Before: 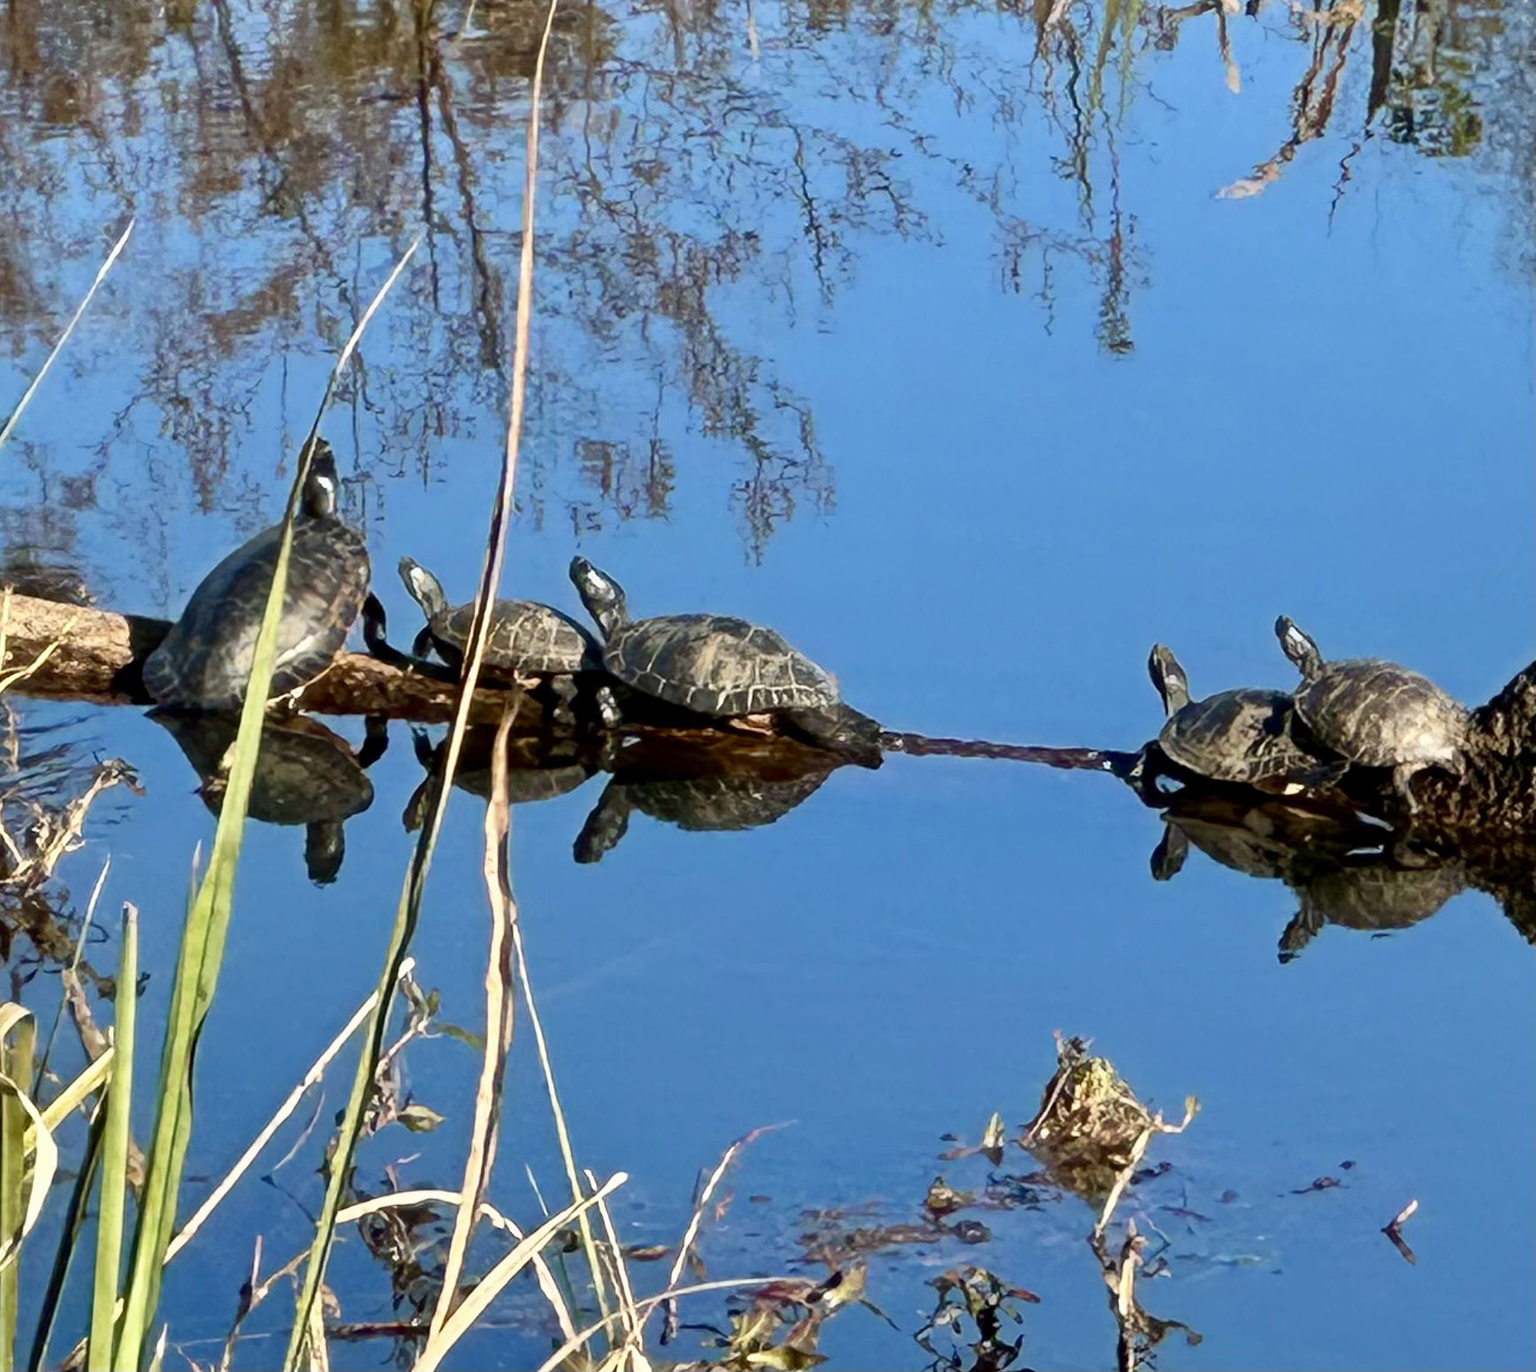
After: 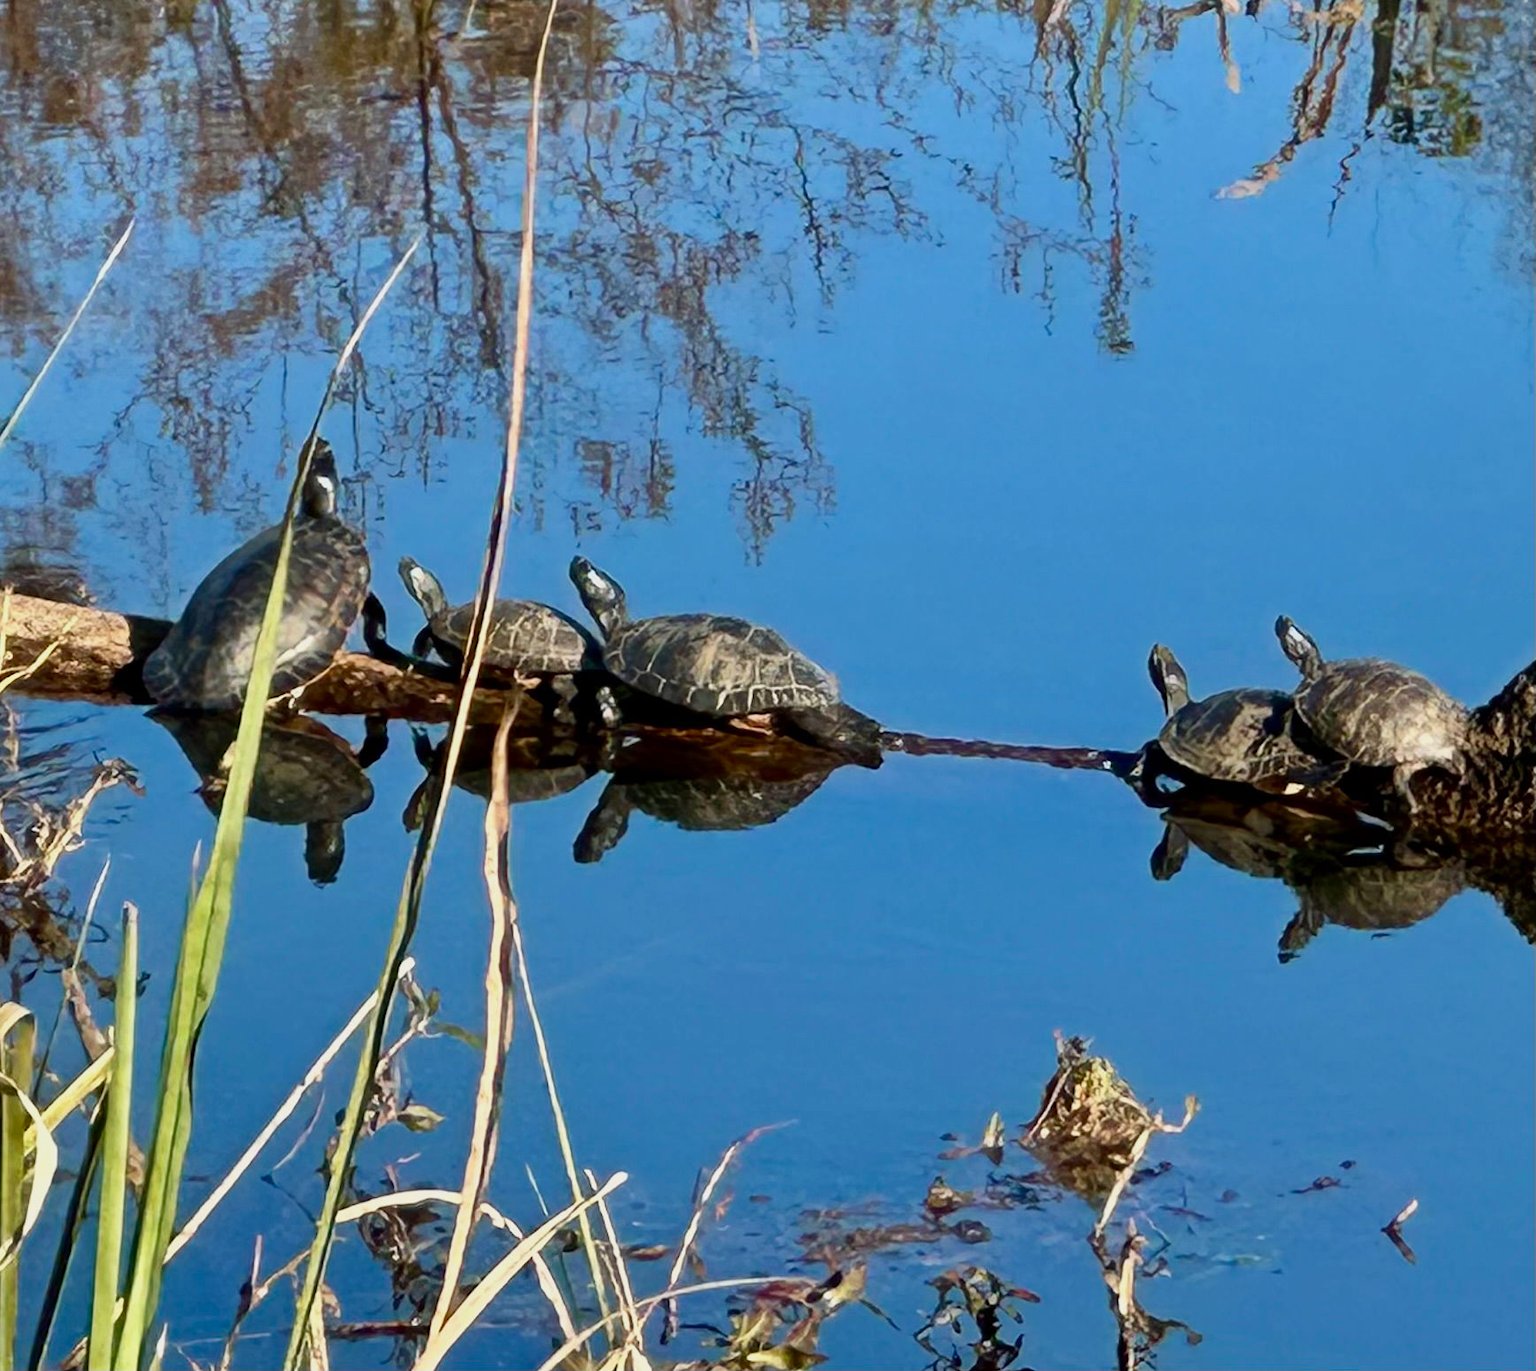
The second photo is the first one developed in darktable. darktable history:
exposure: exposure -0.213 EV, compensate highlight preservation false
